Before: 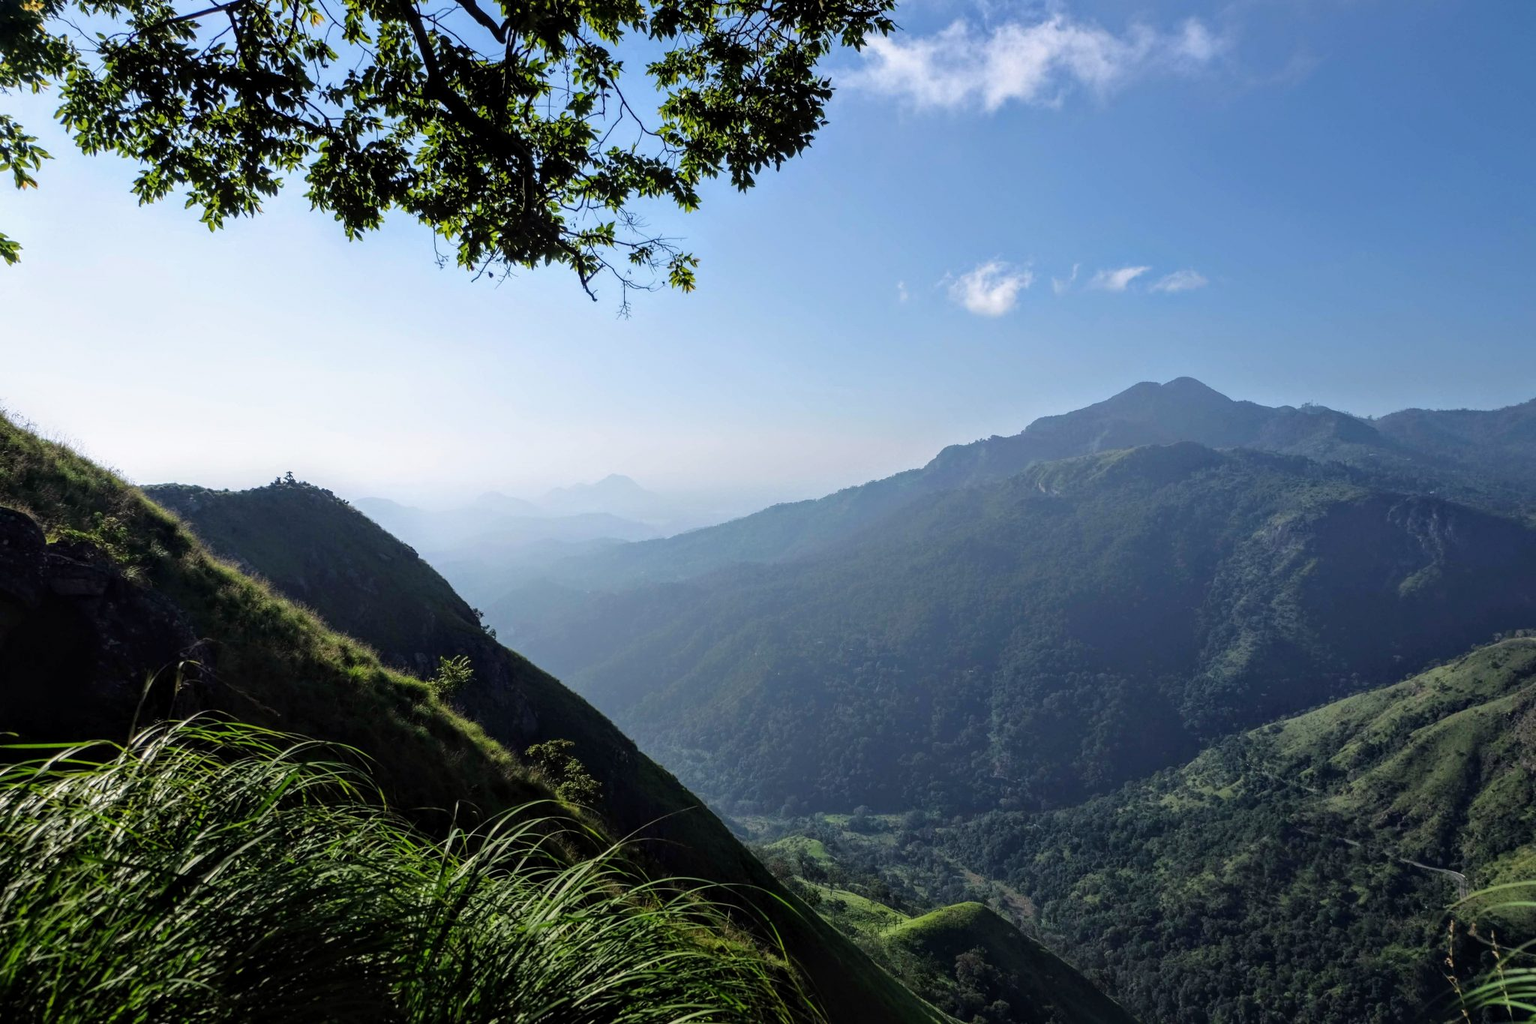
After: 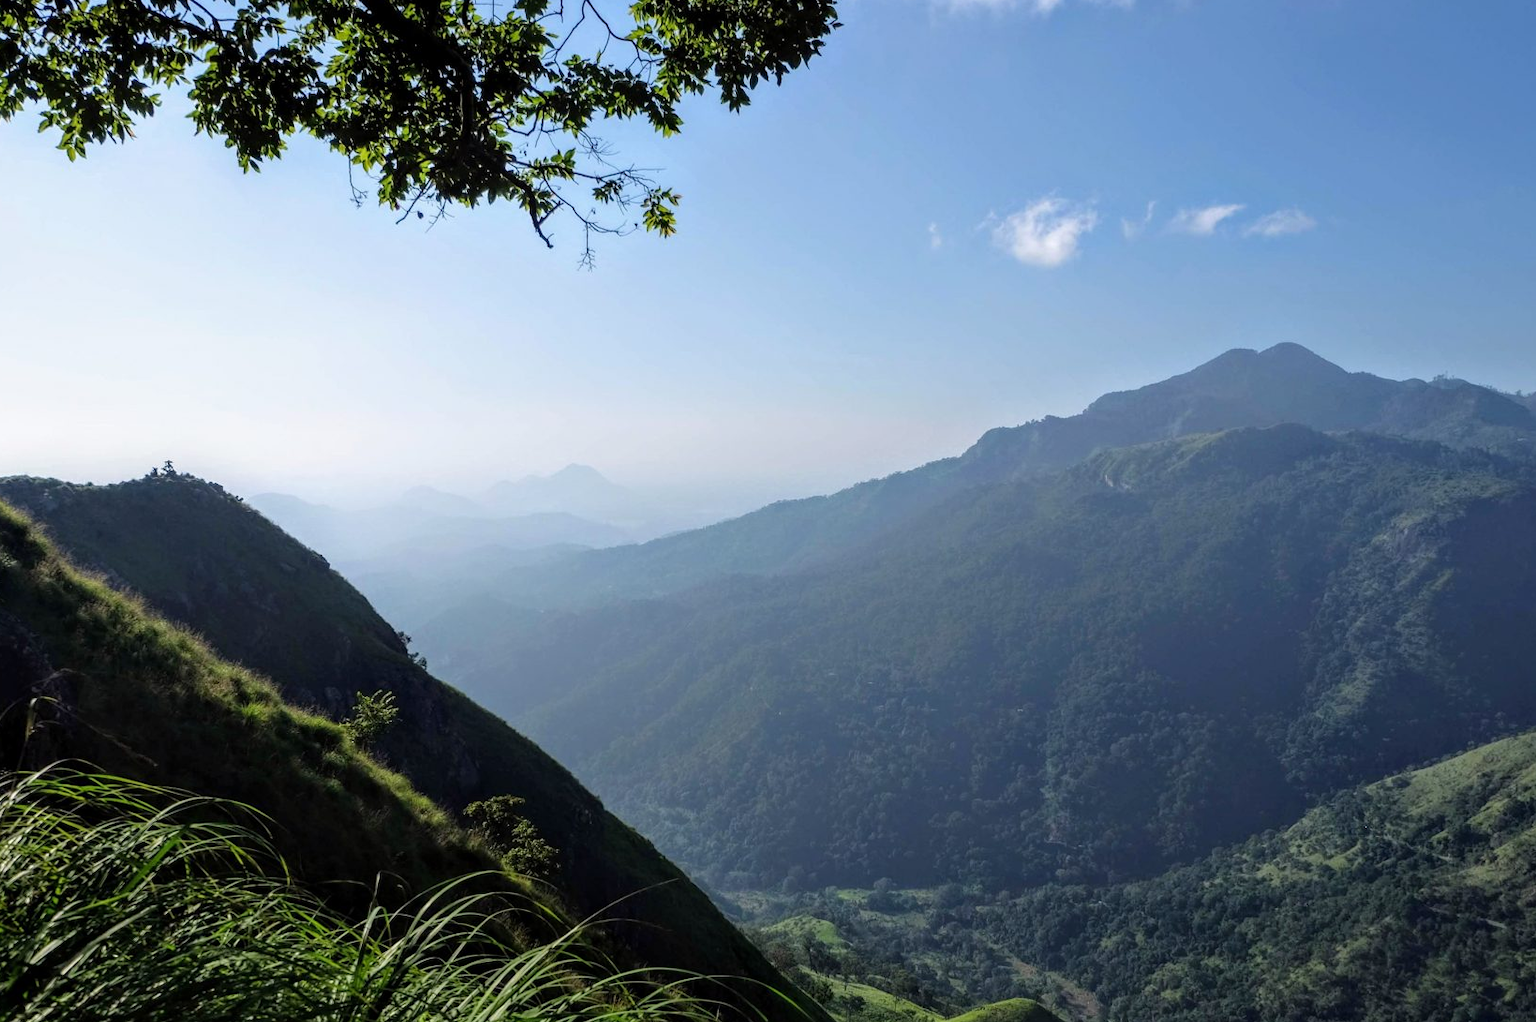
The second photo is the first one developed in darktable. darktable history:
crop and rotate: left 10.071%, top 10.075%, right 9.878%, bottom 9.959%
